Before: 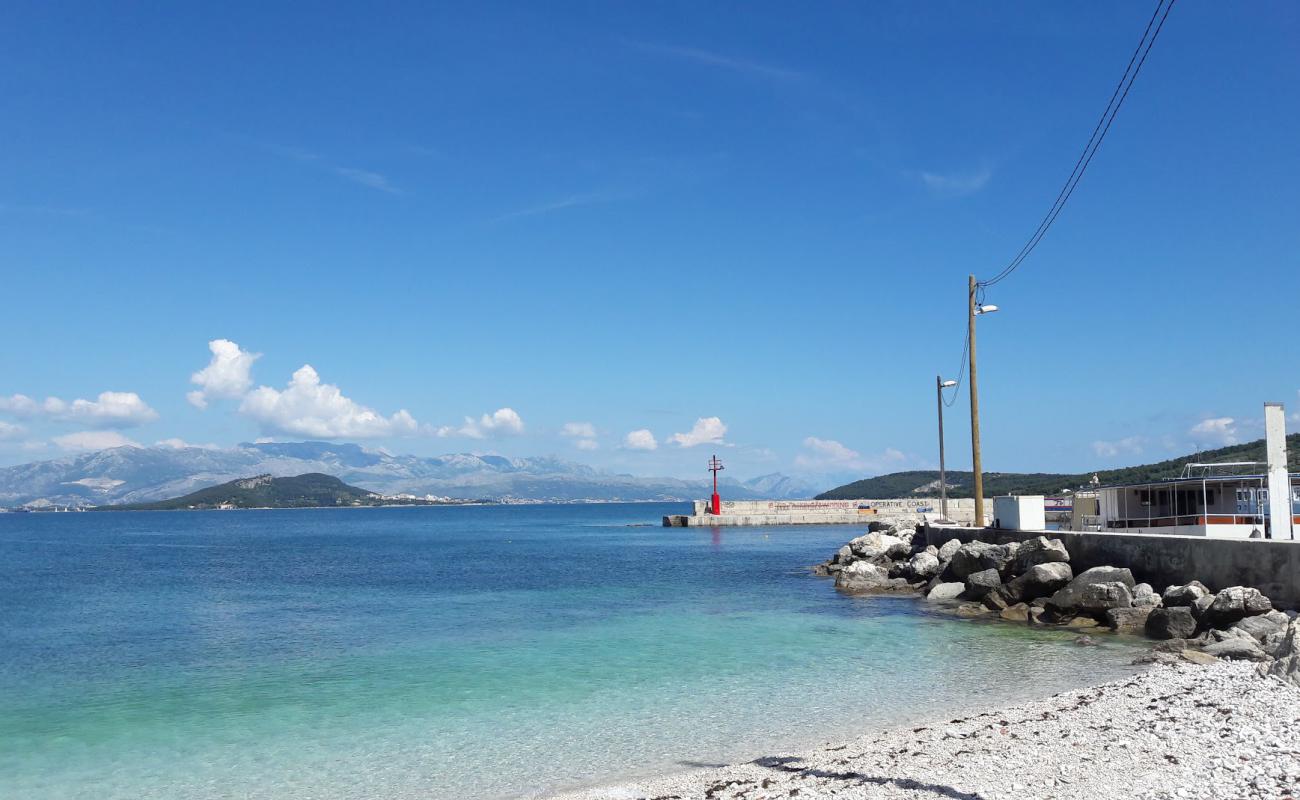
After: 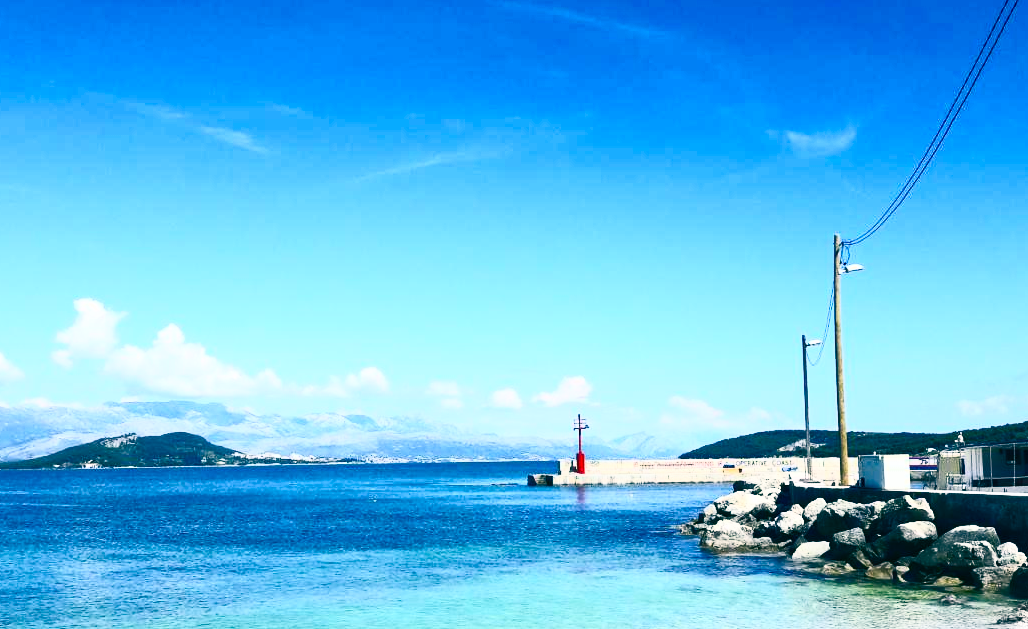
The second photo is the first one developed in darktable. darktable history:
contrast brightness saturation: contrast 0.636, brightness 0.323, saturation 0.143
color balance rgb: shadows lift › luminance -28.635%, shadows lift › chroma 10.169%, shadows lift › hue 227.57°, power › chroma 0.253%, power › hue 60.13°, global offset › luminance 0.227%, perceptual saturation grading › global saturation 35.143%, perceptual saturation grading › highlights -29.927%, perceptual saturation grading › shadows 35.358%
crop and rotate: left 10.428%, top 5.129%, right 10.455%, bottom 16.205%
